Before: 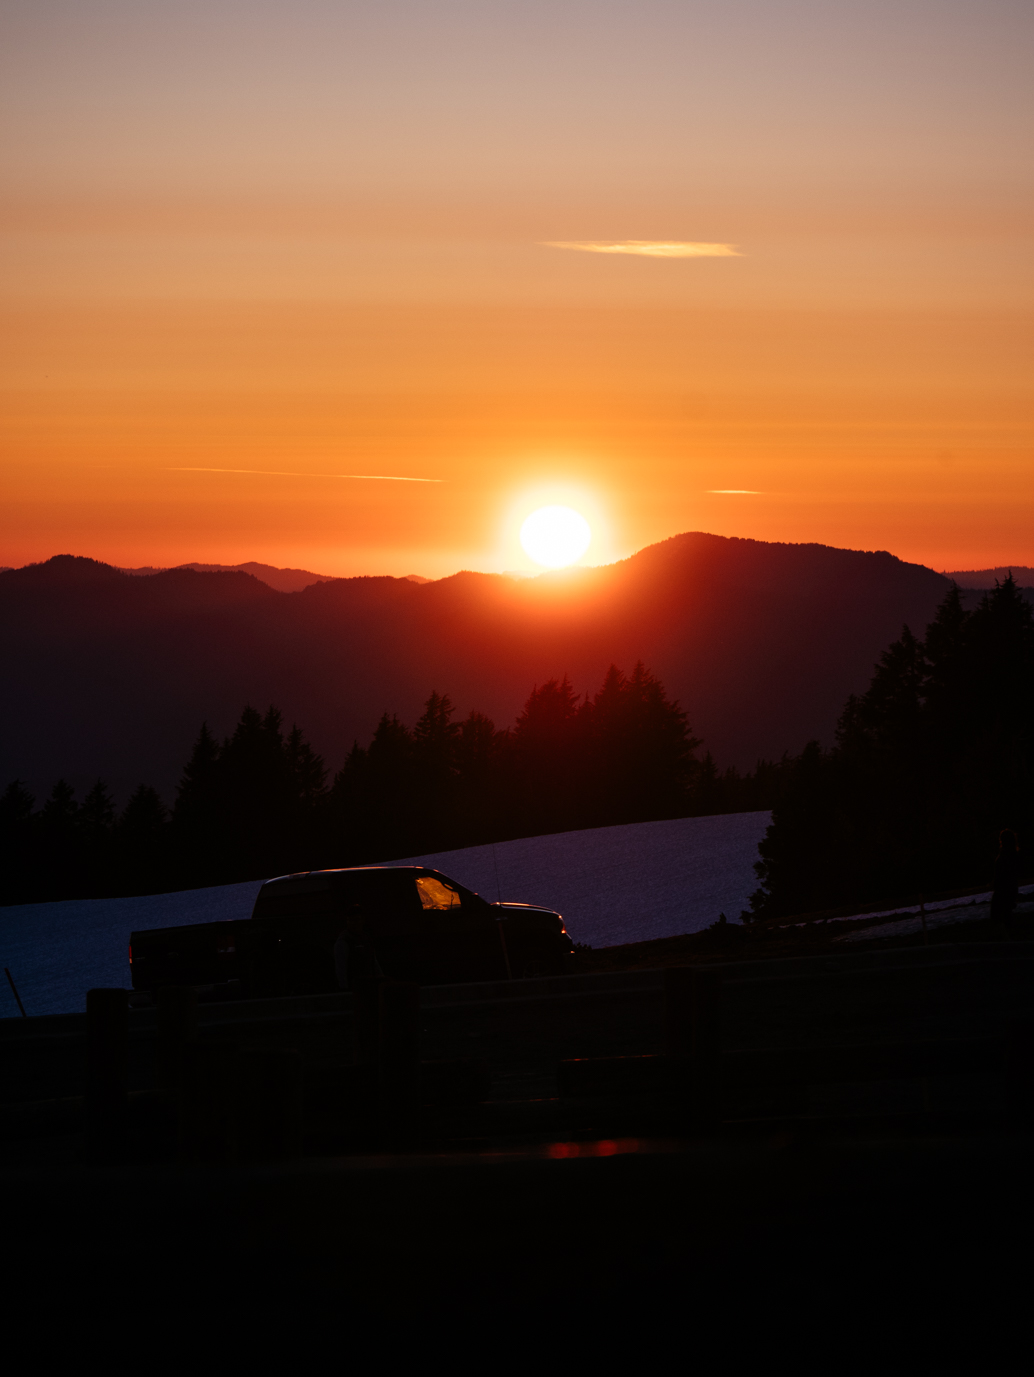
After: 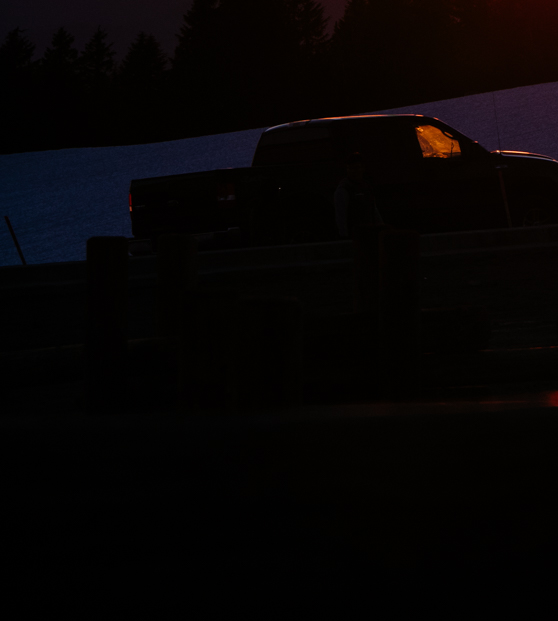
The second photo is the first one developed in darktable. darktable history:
crop and rotate: top 54.683%, right 45.975%, bottom 0.175%
